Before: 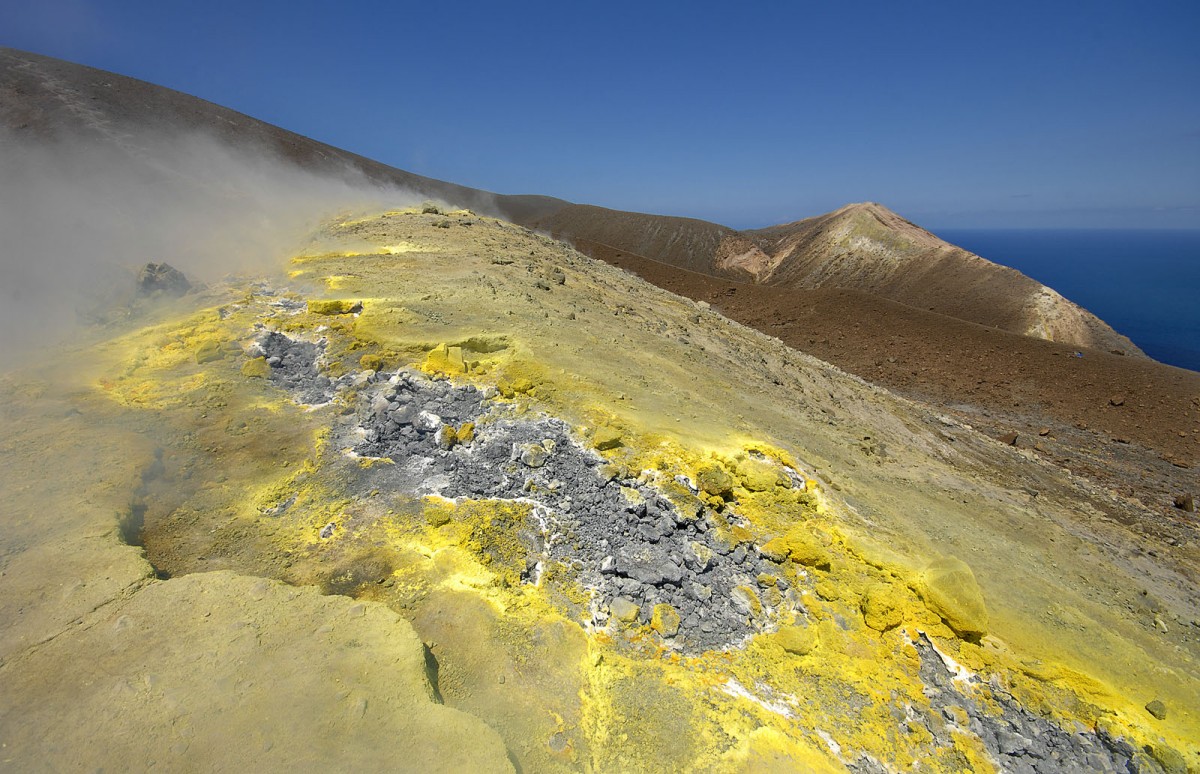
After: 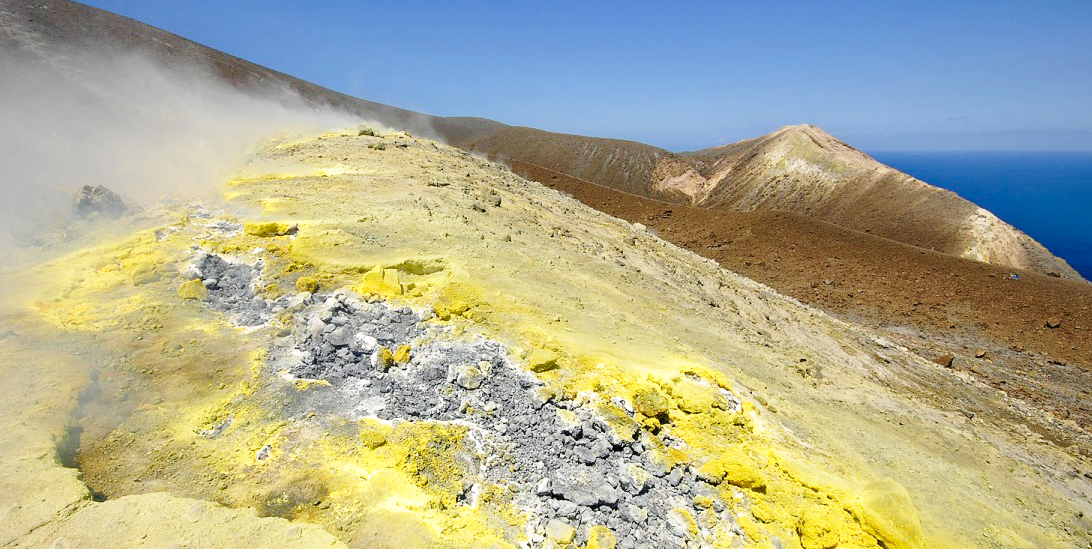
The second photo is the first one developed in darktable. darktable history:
crop: left 5.382%, top 10.118%, right 3.573%, bottom 18.893%
base curve: curves: ch0 [(0, 0) (0.028, 0.03) (0.121, 0.232) (0.46, 0.748) (0.859, 0.968) (1, 1)], preserve colors none
